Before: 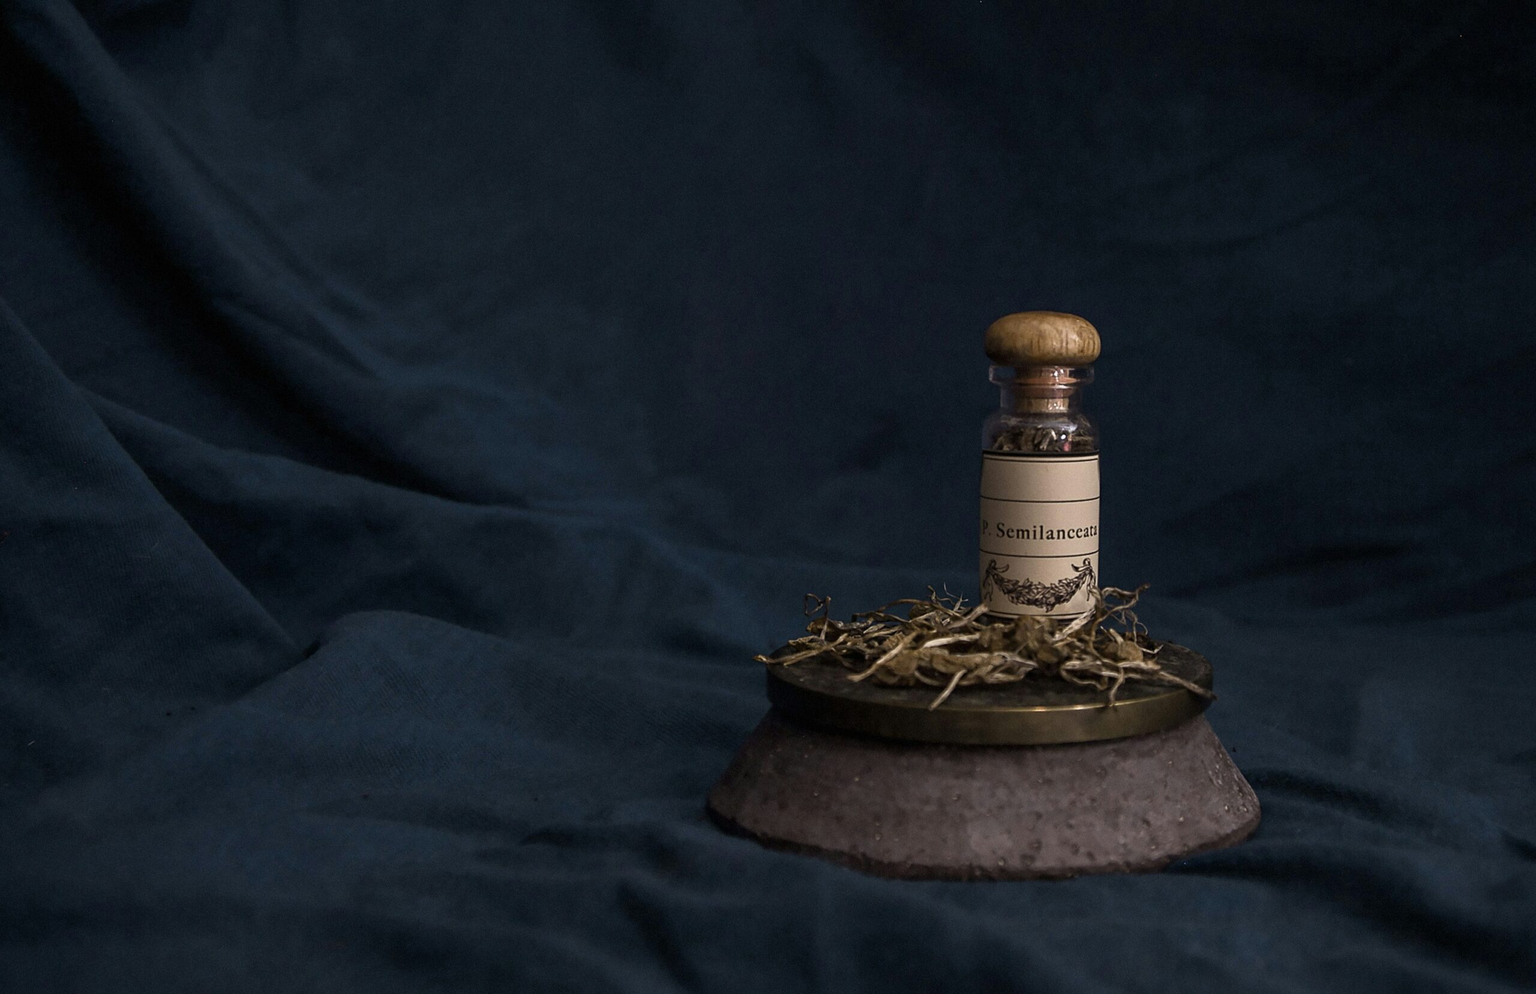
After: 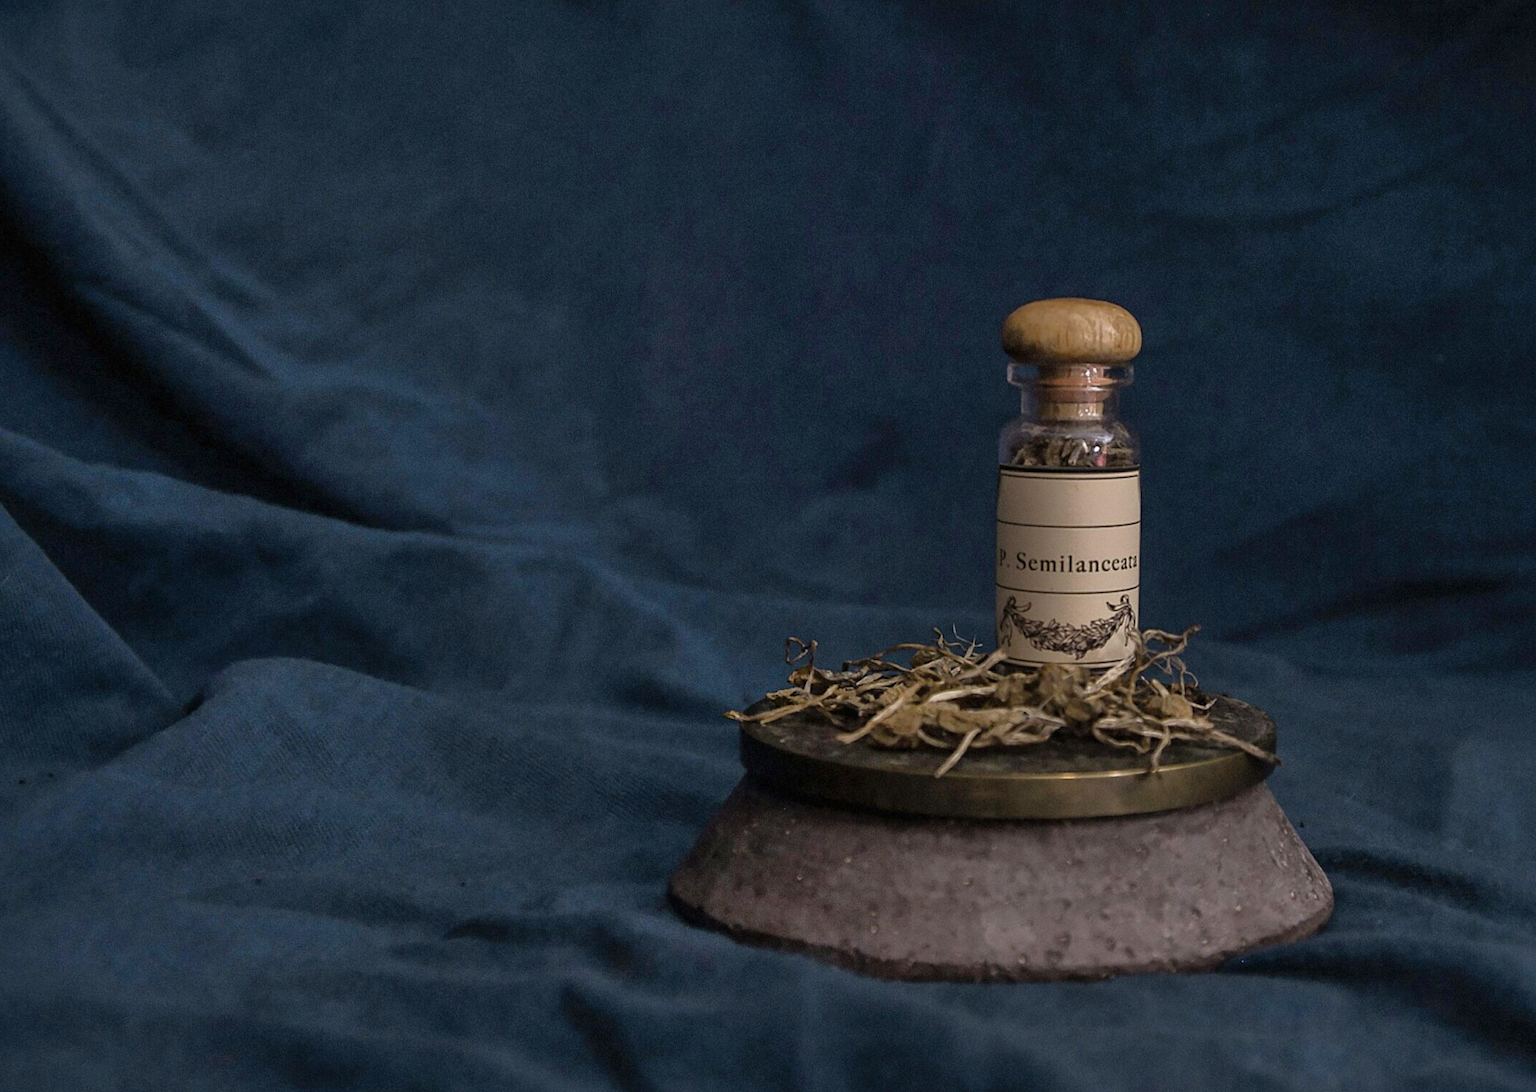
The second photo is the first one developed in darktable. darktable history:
crop: left 9.828%, top 6.347%, right 6.893%, bottom 2.099%
shadows and highlights: on, module defaults
